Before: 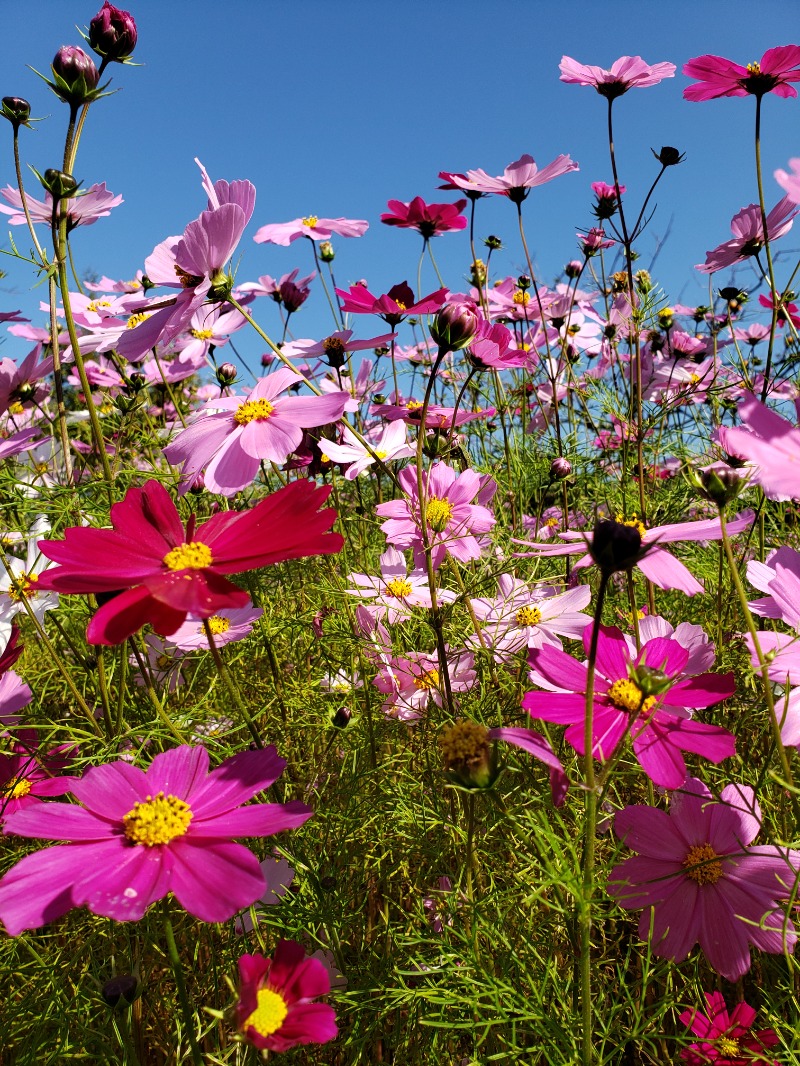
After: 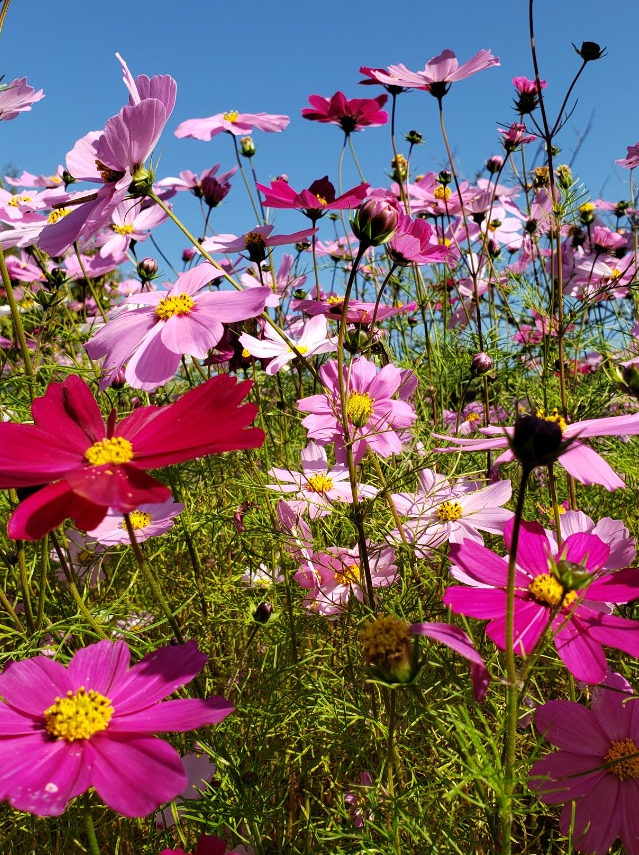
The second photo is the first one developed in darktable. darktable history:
crop and rotate: left 10.12%, top 9.893%, right 10.002%, bottom 9.891%
